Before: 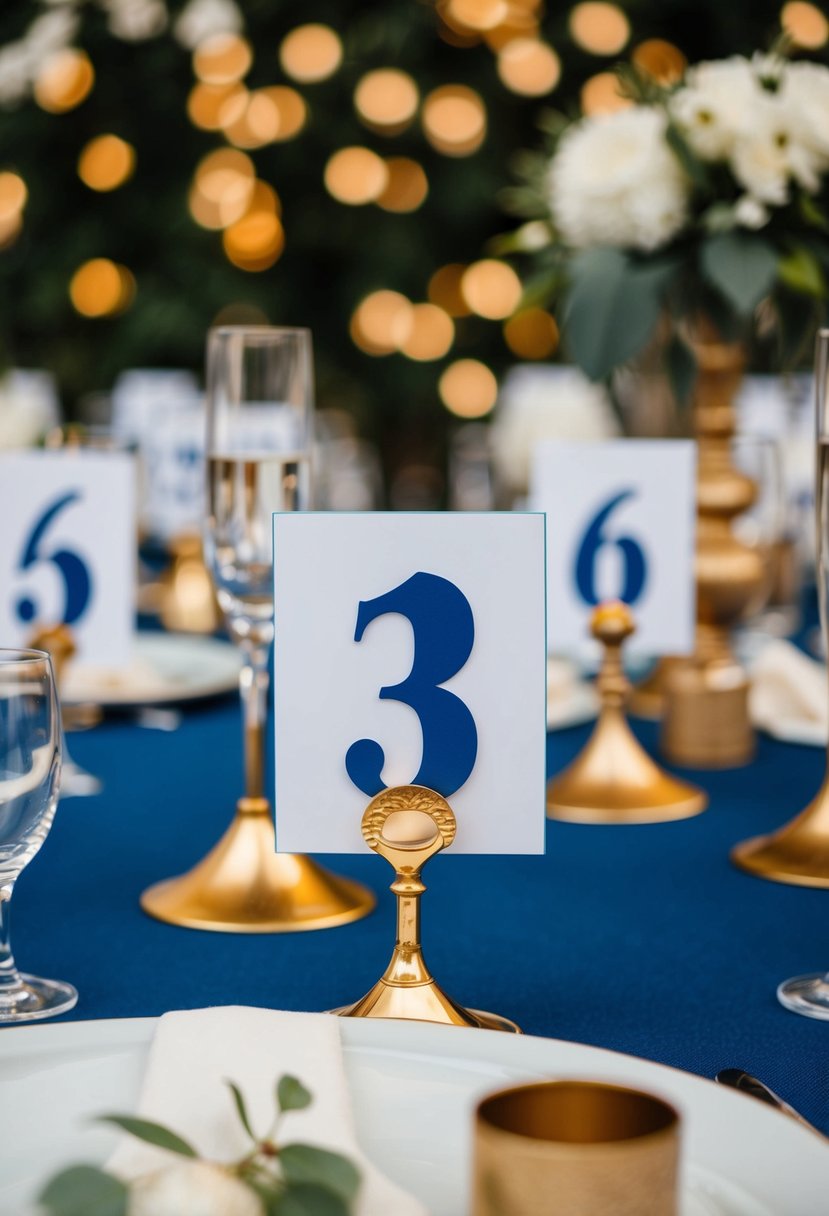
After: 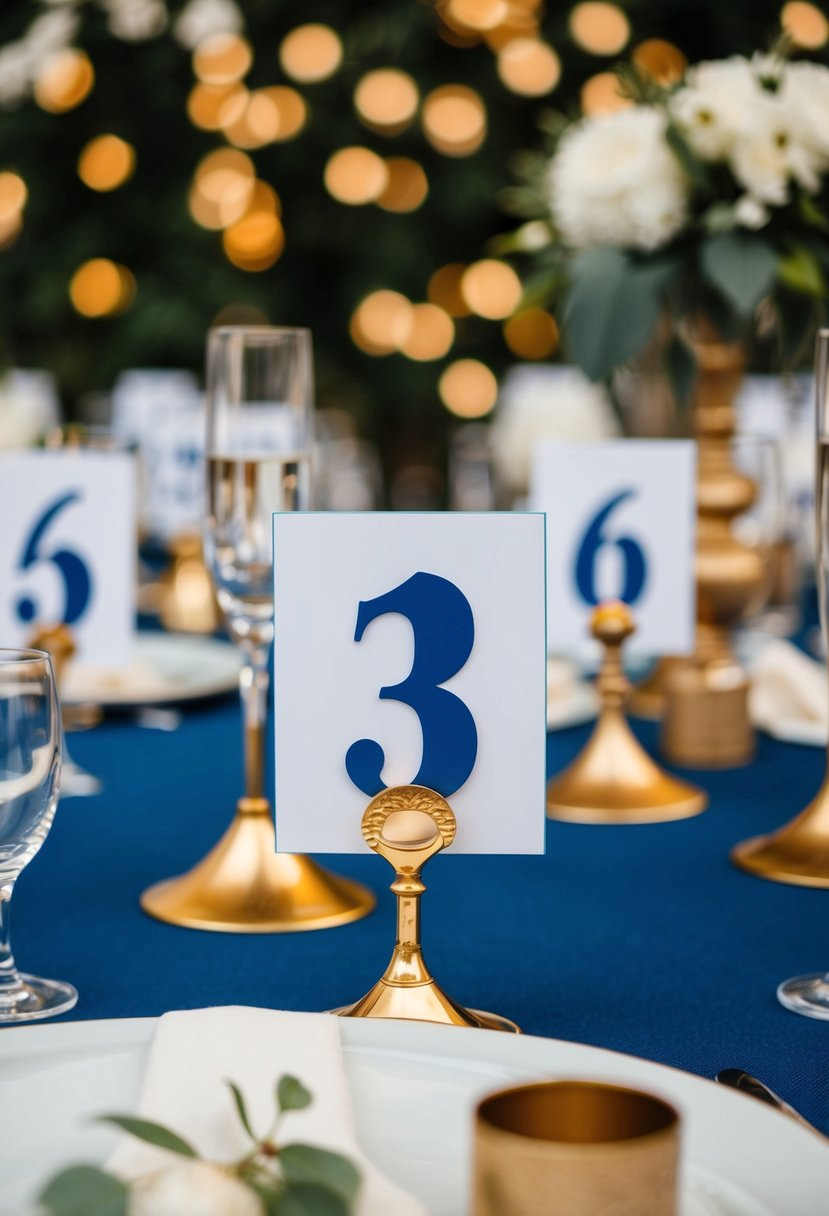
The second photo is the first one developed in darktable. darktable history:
shadows and highlights: shadows 11.31, white point adjustment 1.18, highlights -2.08, soften with gaussian
